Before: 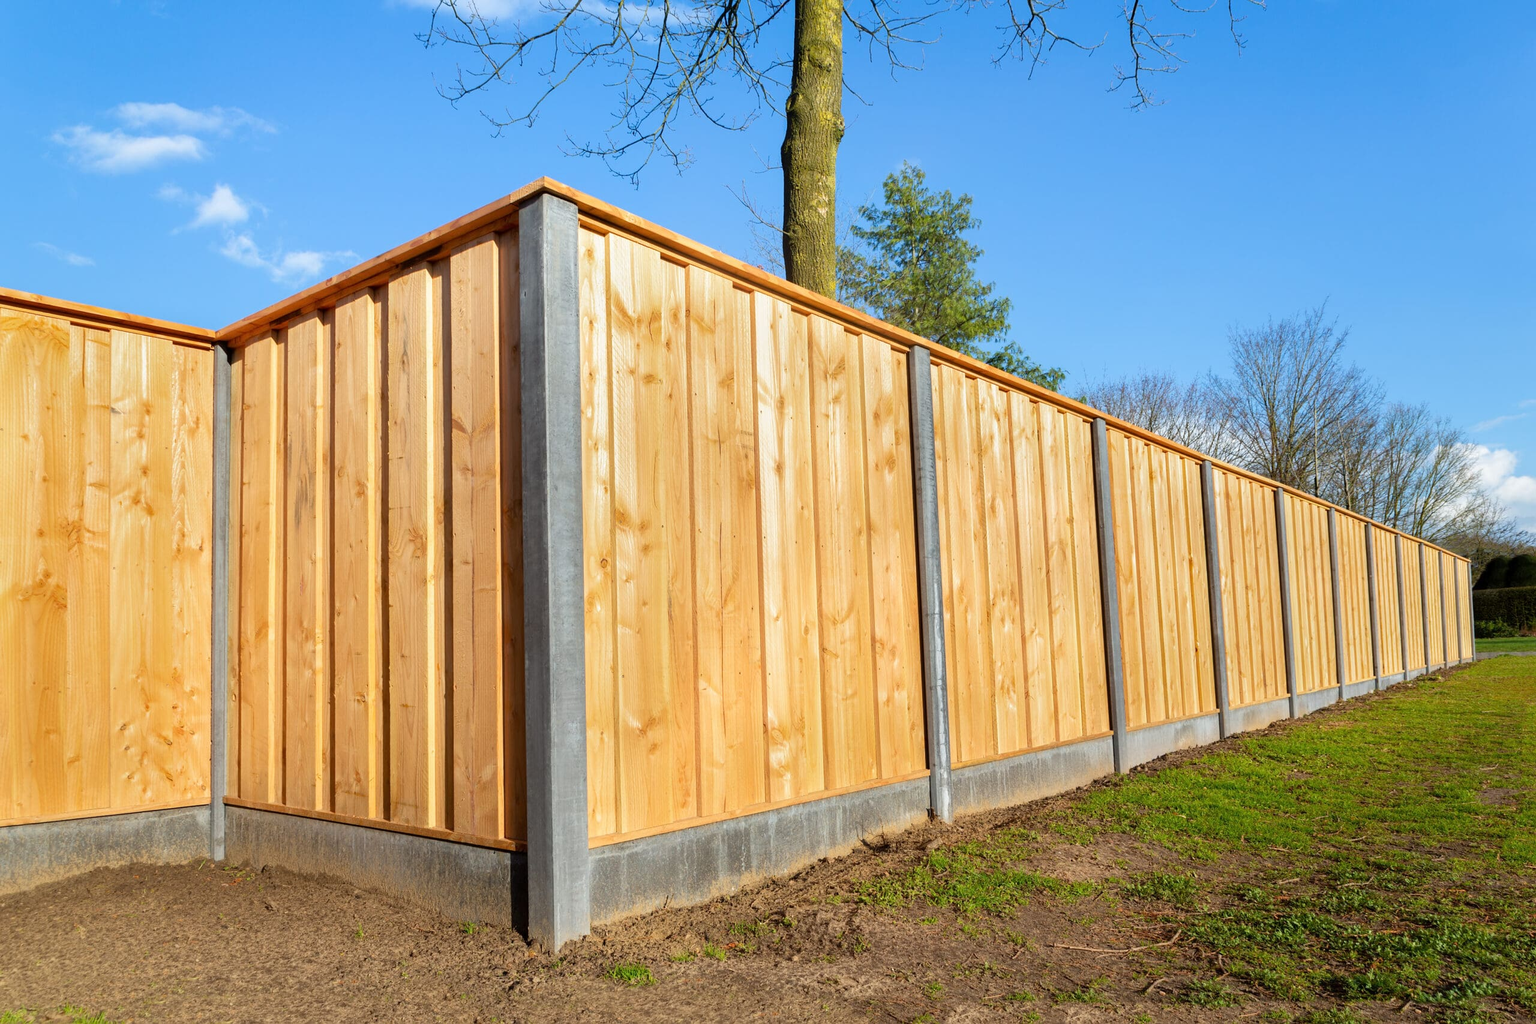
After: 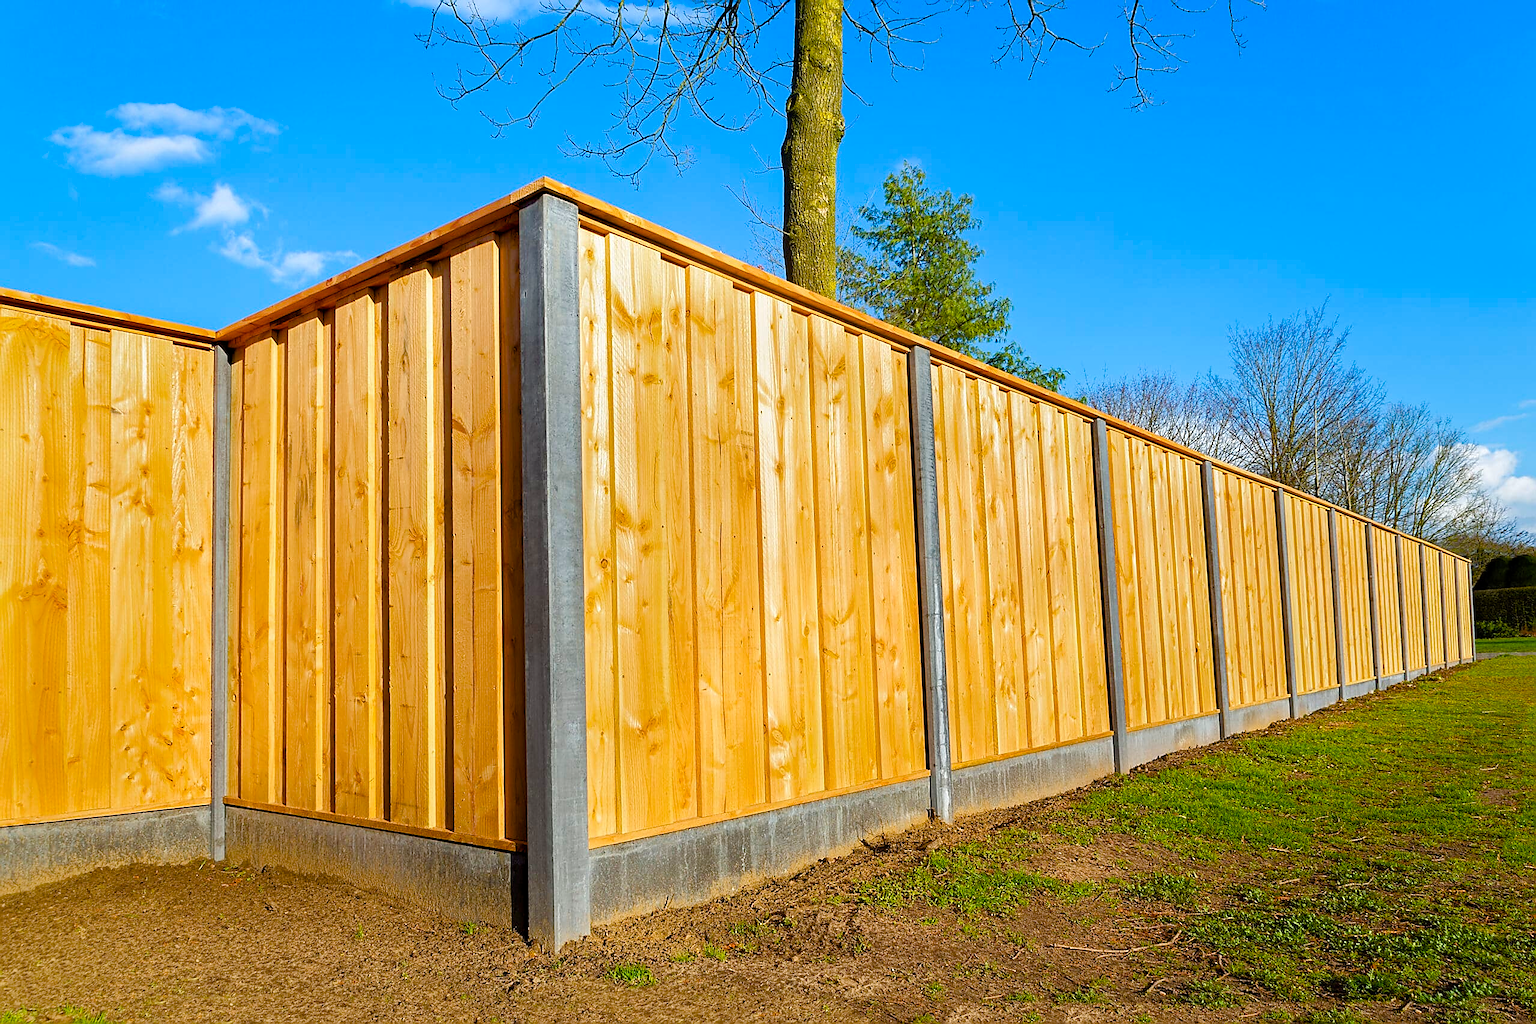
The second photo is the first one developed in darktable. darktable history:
sharpen: radius 1.399, amount 1.243, threshold 0.772
haze removal: compatibility mode true, adaptive false
tone equalizer: edges refinement/feathering 500, mask exposure compensation -1.57 EV, preserve details no
color balance rgb: perceptual saturation grading › global saturation 40.69%, perceptual saturation grading › highlights -25.502%, perceptual saturation grading › mid-tones 34.398%, perceptual saturation grading › shadows 34.838%
